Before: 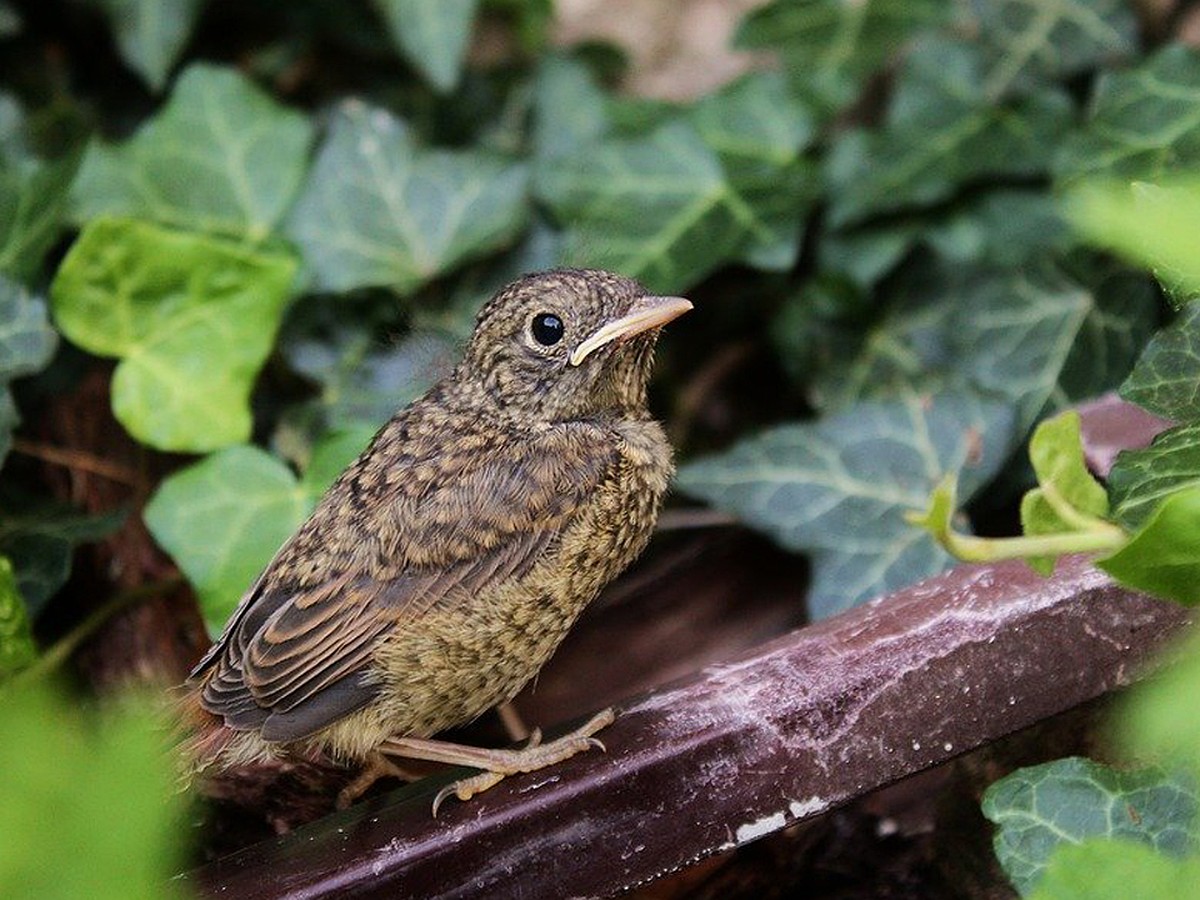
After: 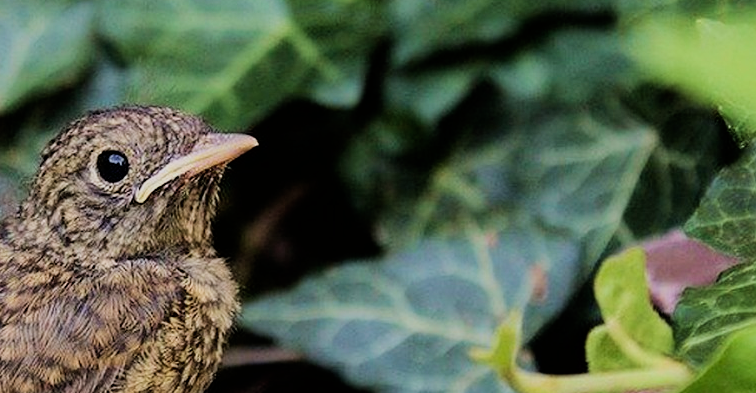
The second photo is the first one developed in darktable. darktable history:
crop: left 36.3%, top 18.168%, right 0.633%, bottom 38.16%
filmic rgb: black relative exposure -7.65 EV, white relative exposure 4.56 EV, hardness 3.61, contrast 1.114
velvia: on, module defaults
